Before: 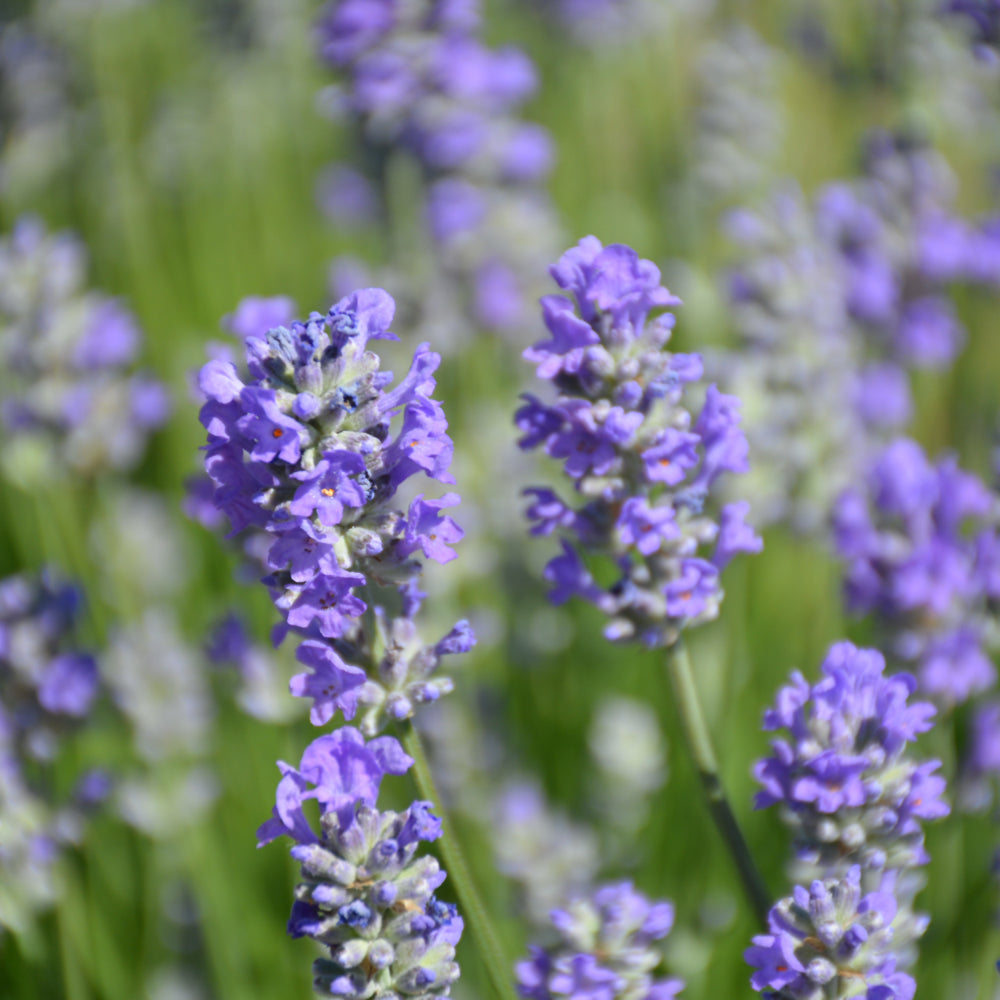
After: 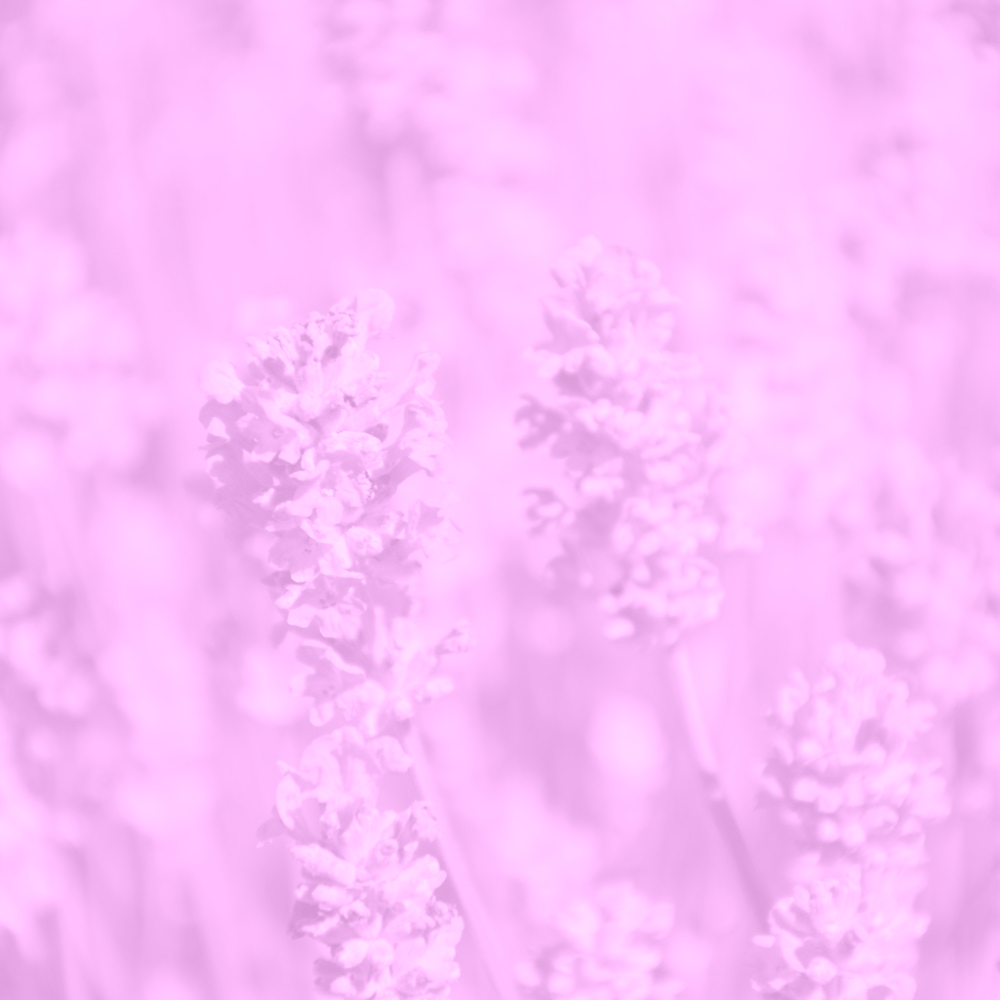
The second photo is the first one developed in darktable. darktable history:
color correction: highlights a* 17.88, highlights b* 18.79
colorize: hue 331.2°, saturation 75%, source mix 30.28%, lightness 70.52%, version 1
